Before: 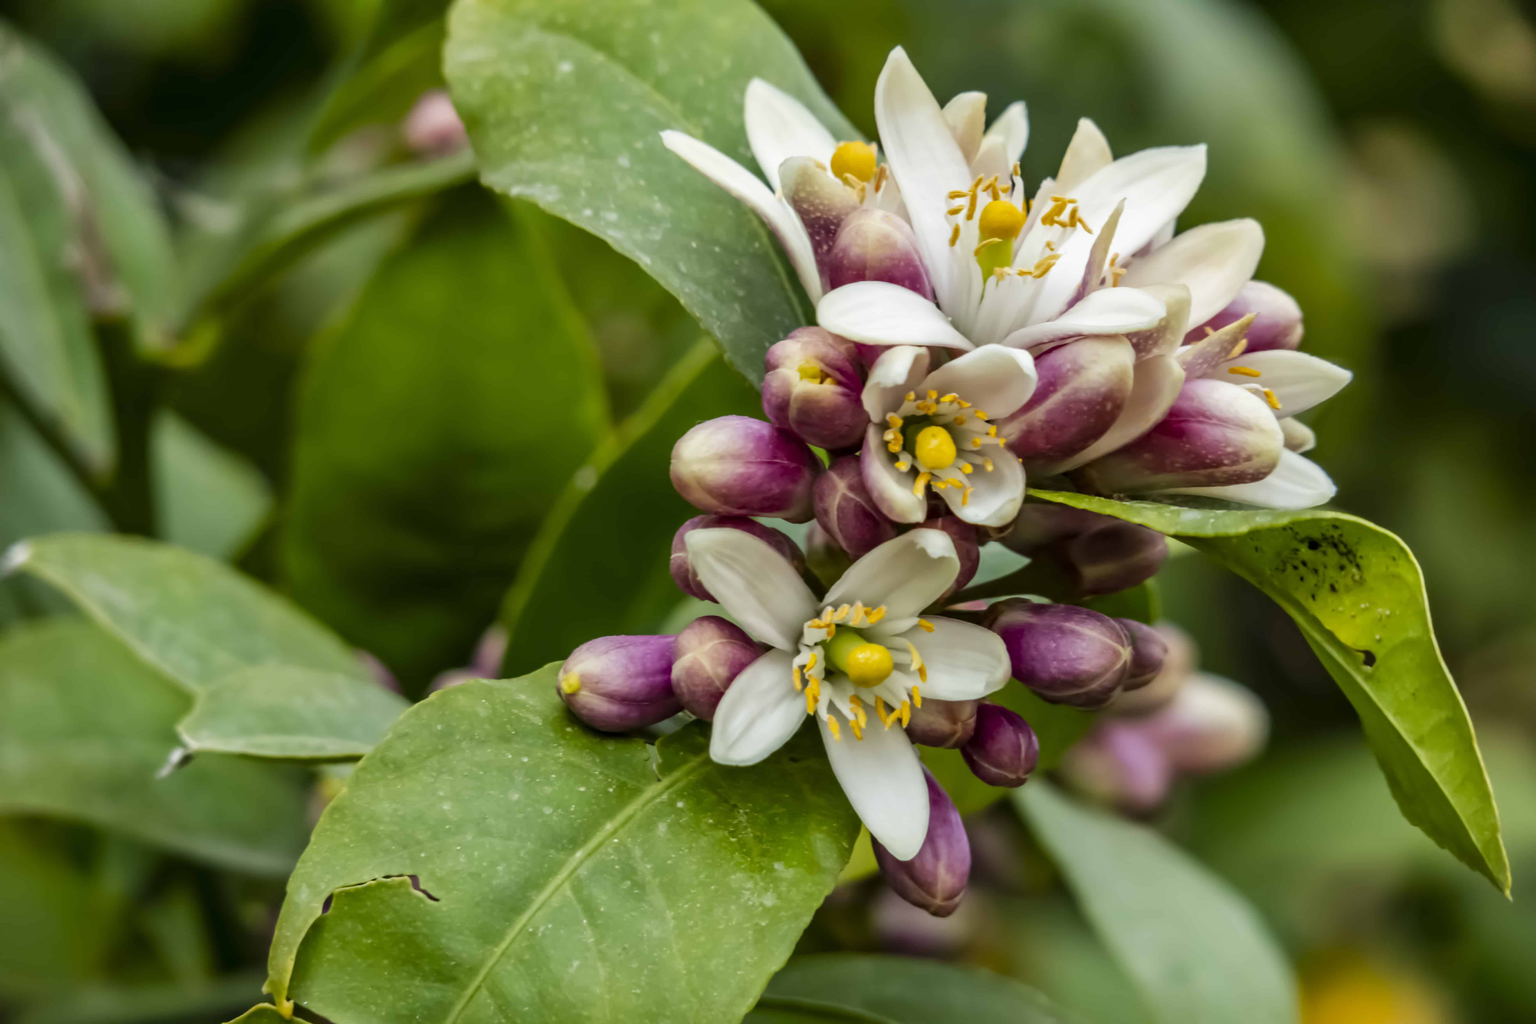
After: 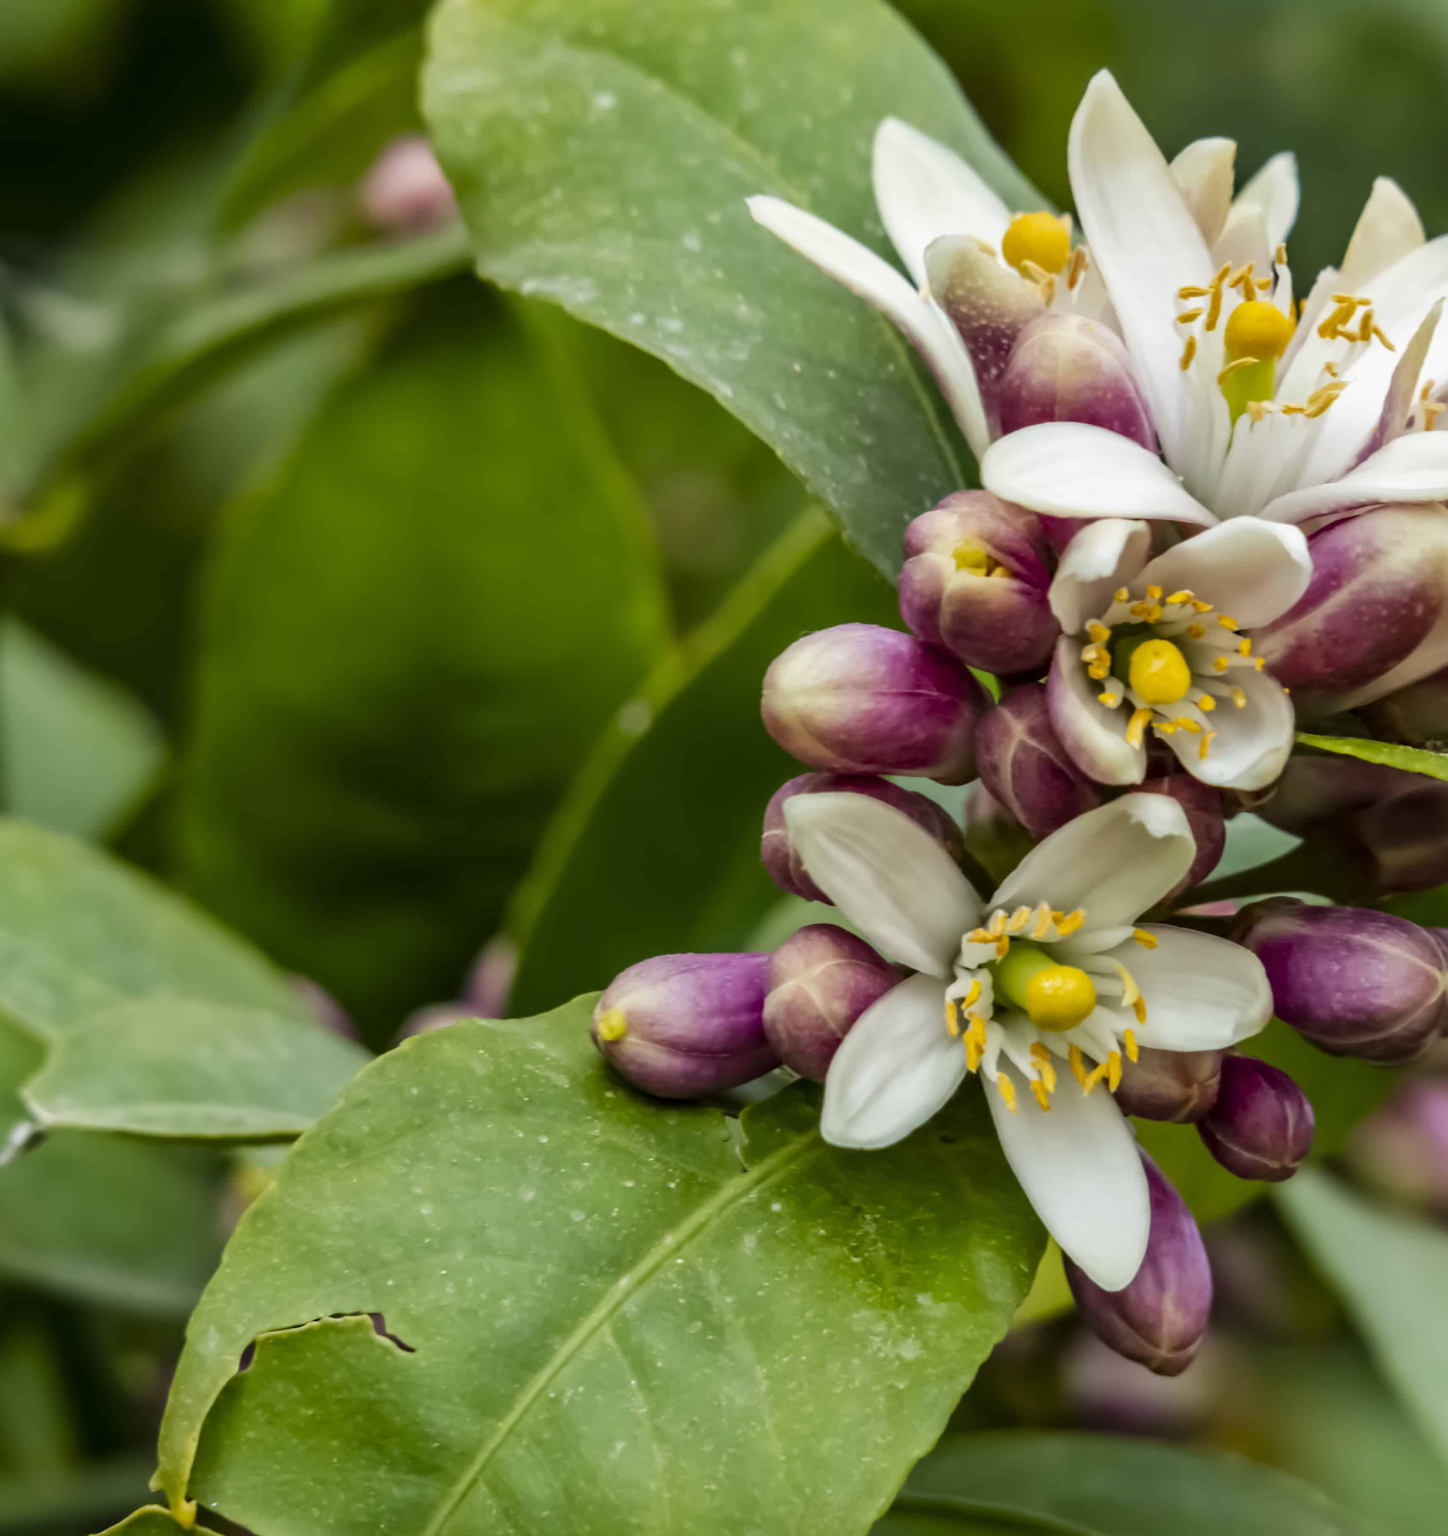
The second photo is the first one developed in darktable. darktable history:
crop: left 10.614%, right 26.513%
